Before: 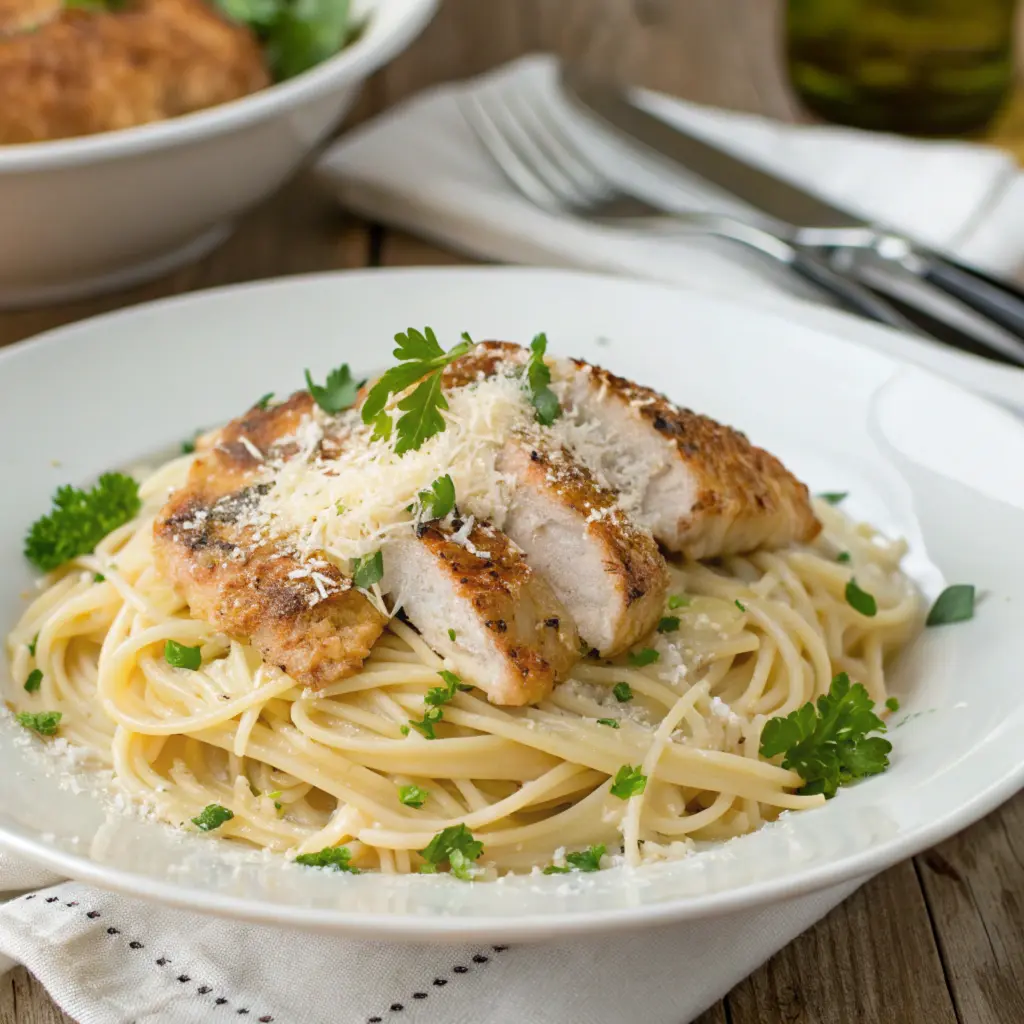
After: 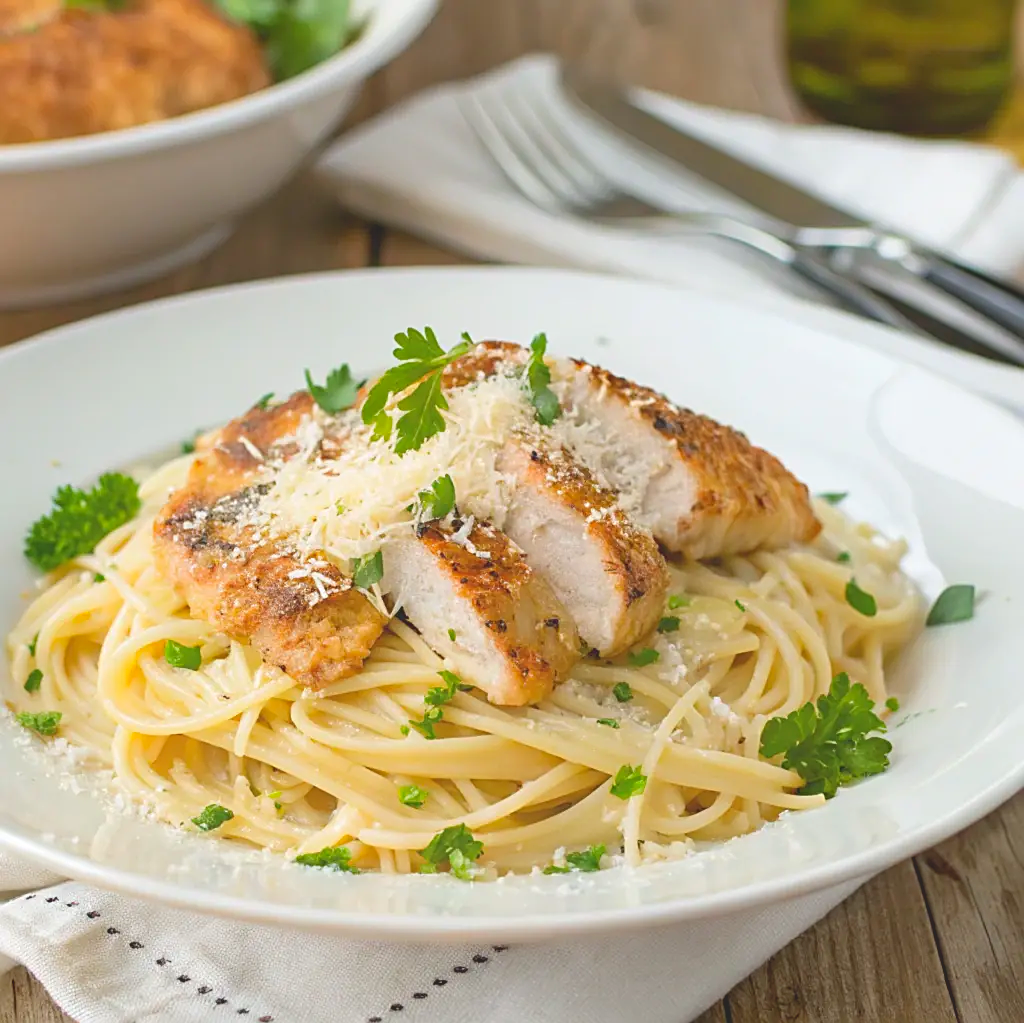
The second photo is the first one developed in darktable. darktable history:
crop: bottom 0.07%
exposure: exposure 0.729 EV, compensate highlight preservation false
tone equalizer: on, module defaults
contrast brightness saturation: contrast -0.294
sharpen: on, module defaults
